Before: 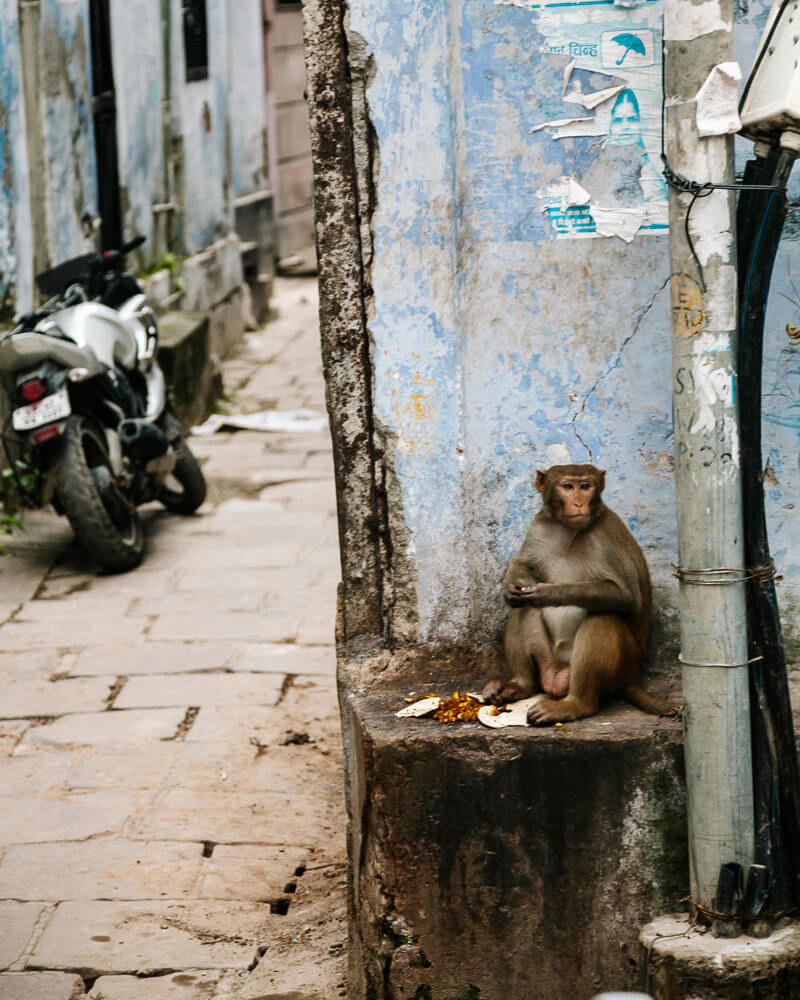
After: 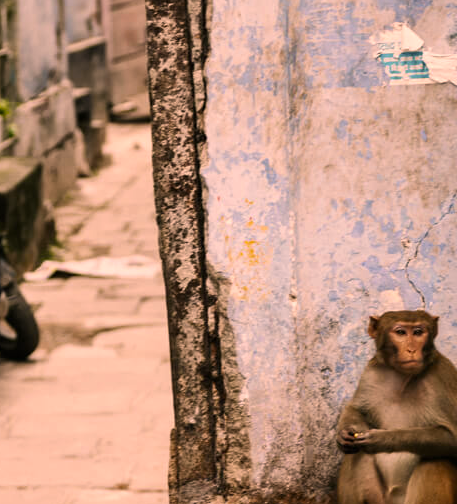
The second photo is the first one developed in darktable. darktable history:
crop: left 20.932%, top 15.471%, right 21.848%, bottom 34.081%
color correction: highlights a* 21.16, highlights b* 19.61
